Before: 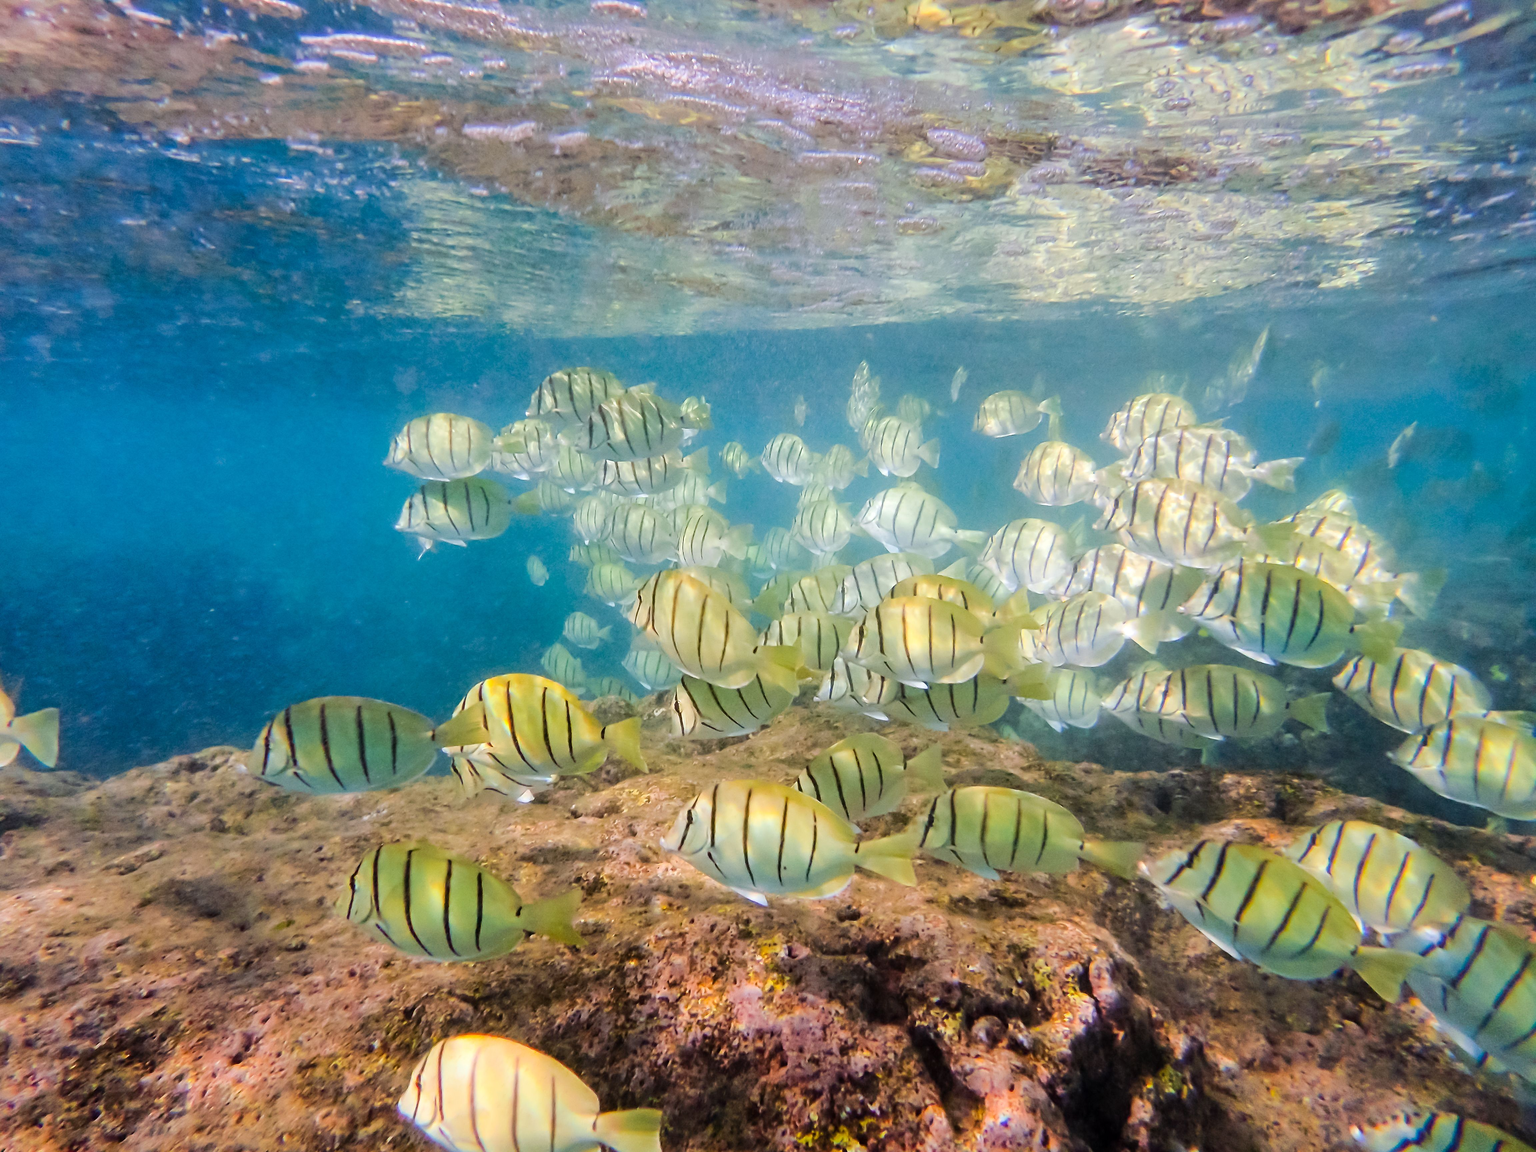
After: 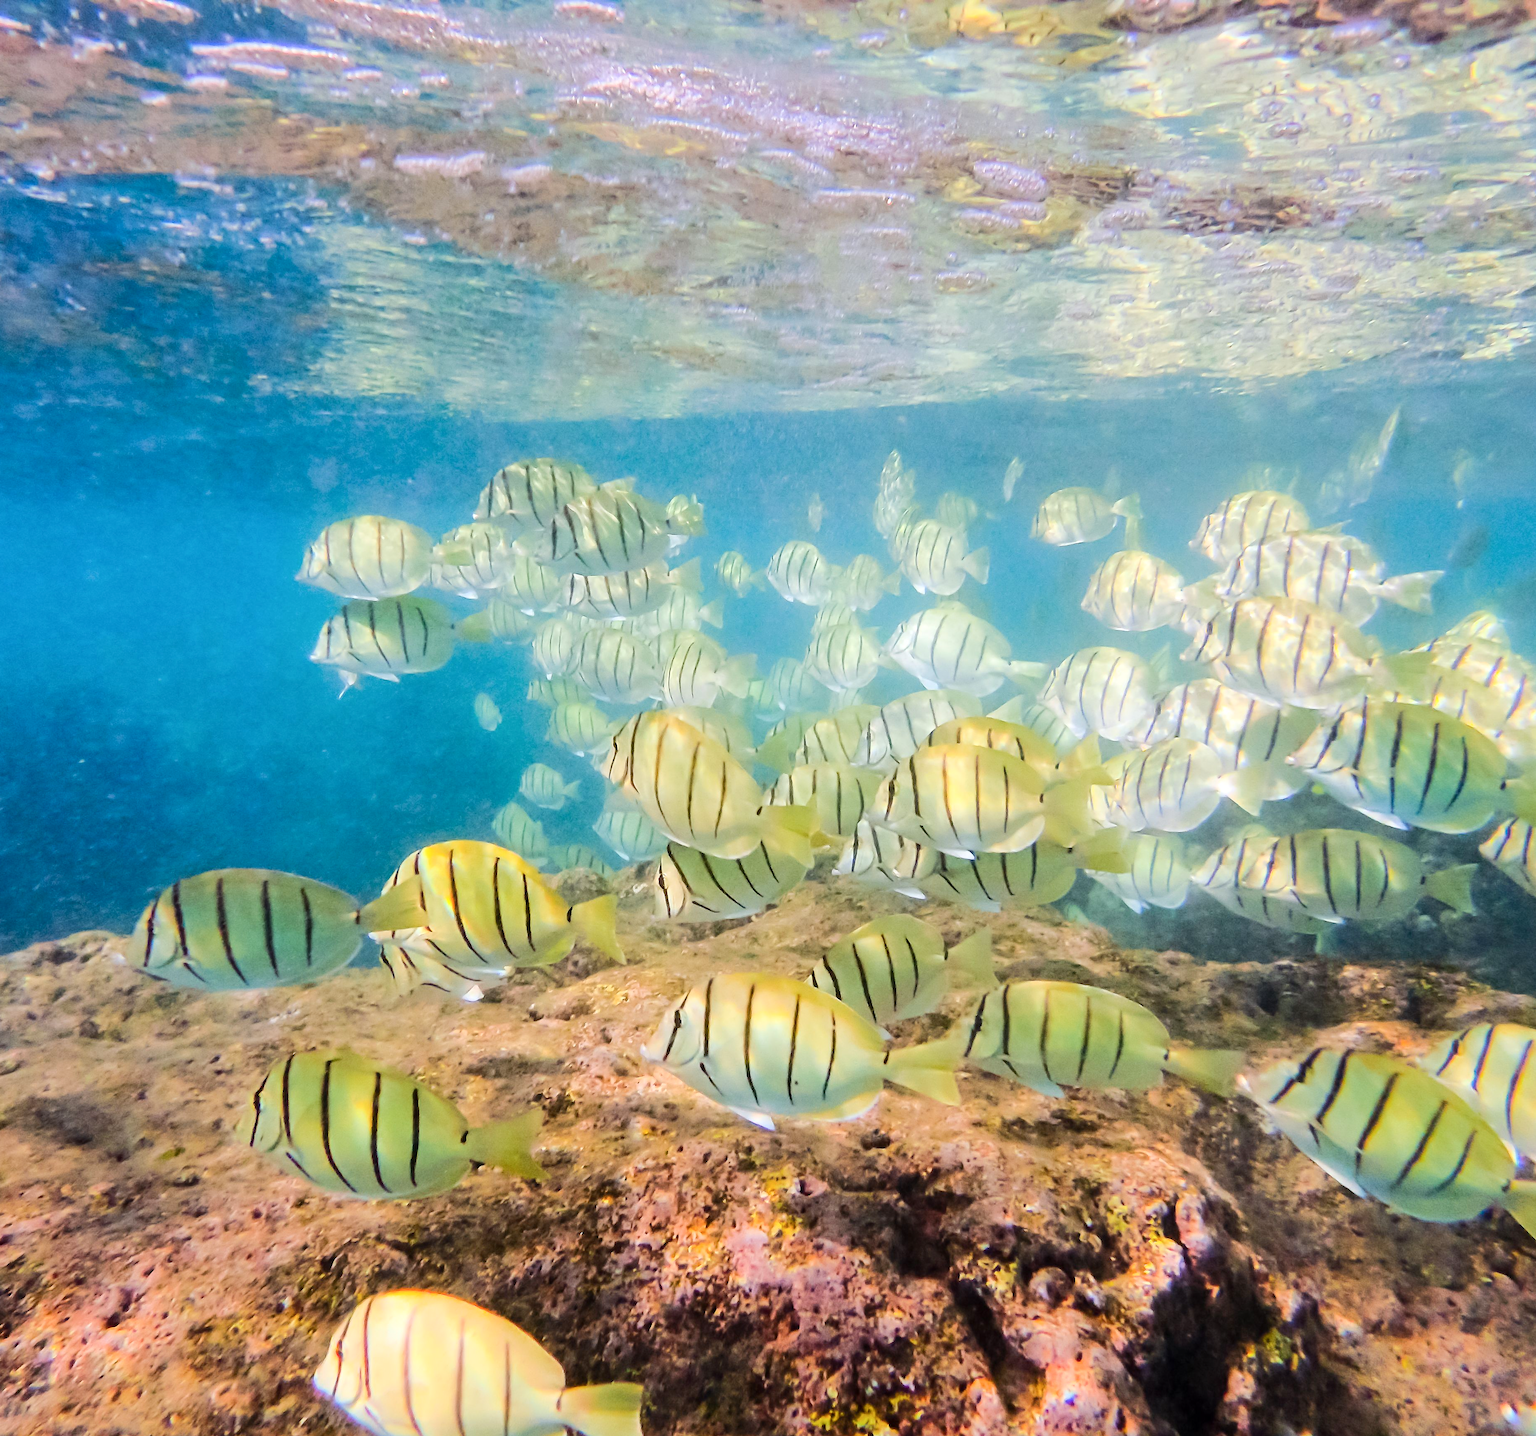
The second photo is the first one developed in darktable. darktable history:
crop and rotate: left 9.561%, right 10.247%
contrast brightness saturation: contrast 0.146, brightness 0.044
color balance rgb: perceptual saturation grading › global saturation 0.449%, perceptual brilliance grading › mid-tones 10.123%, perceptual brilliance grading › shadows 15.797%
